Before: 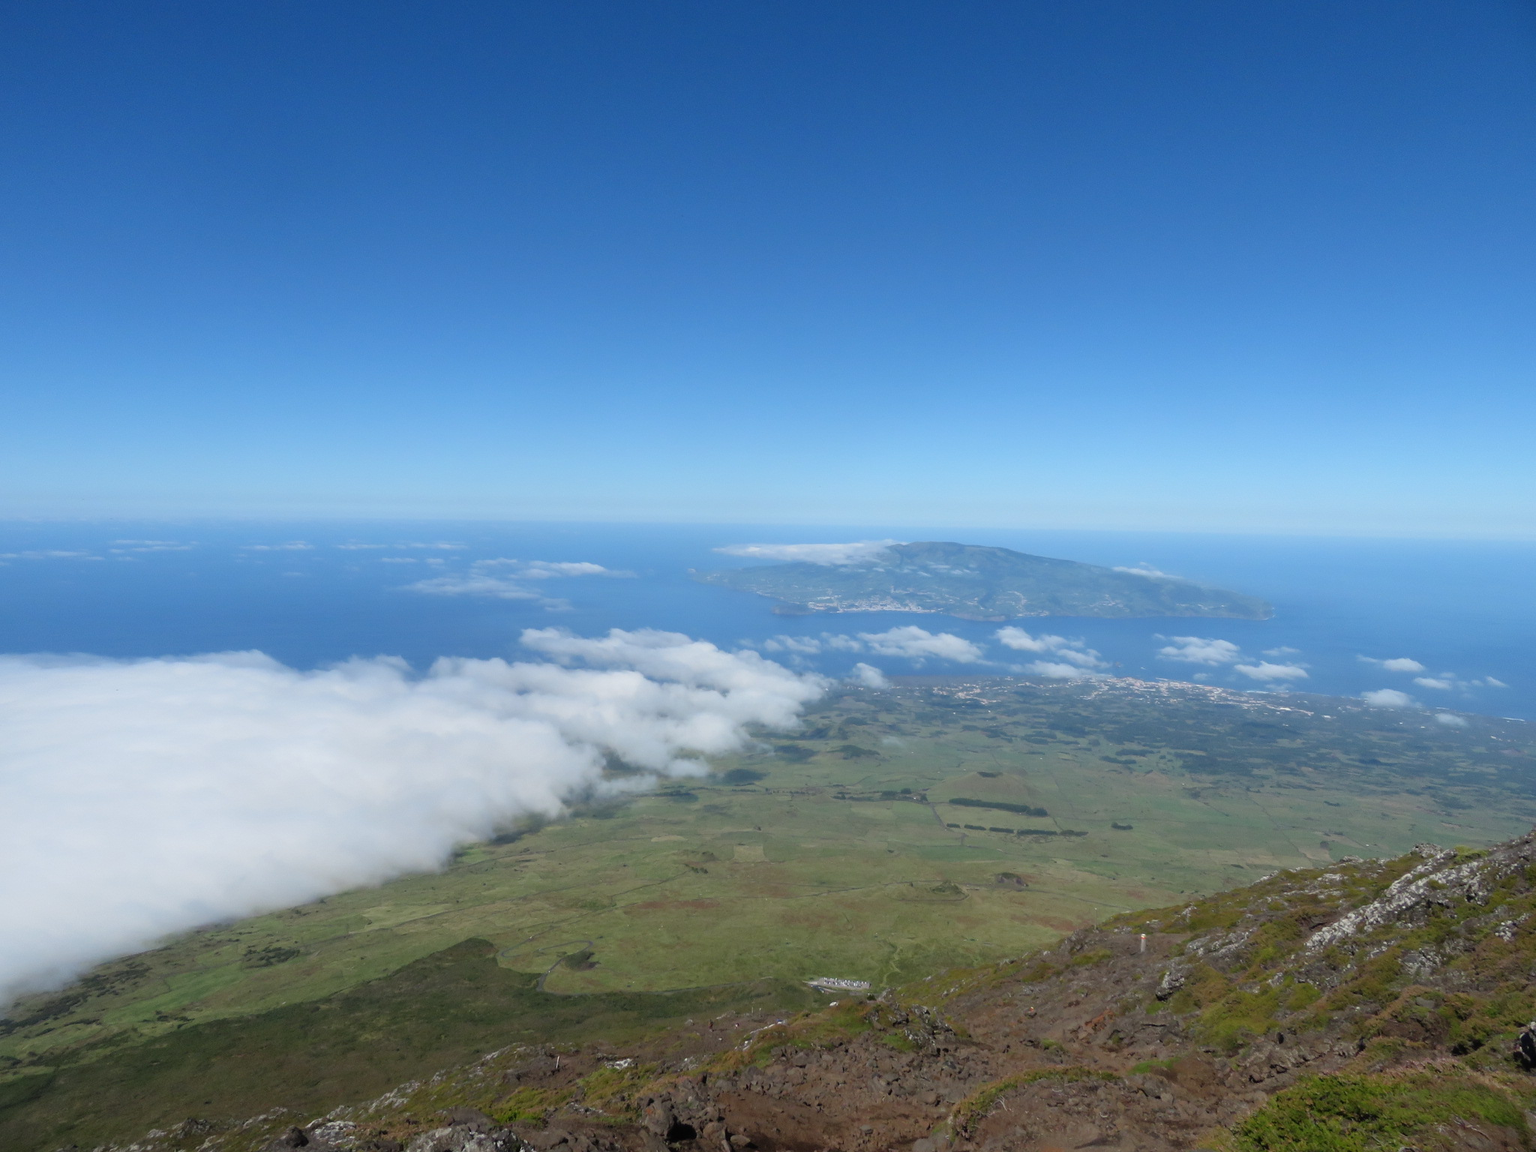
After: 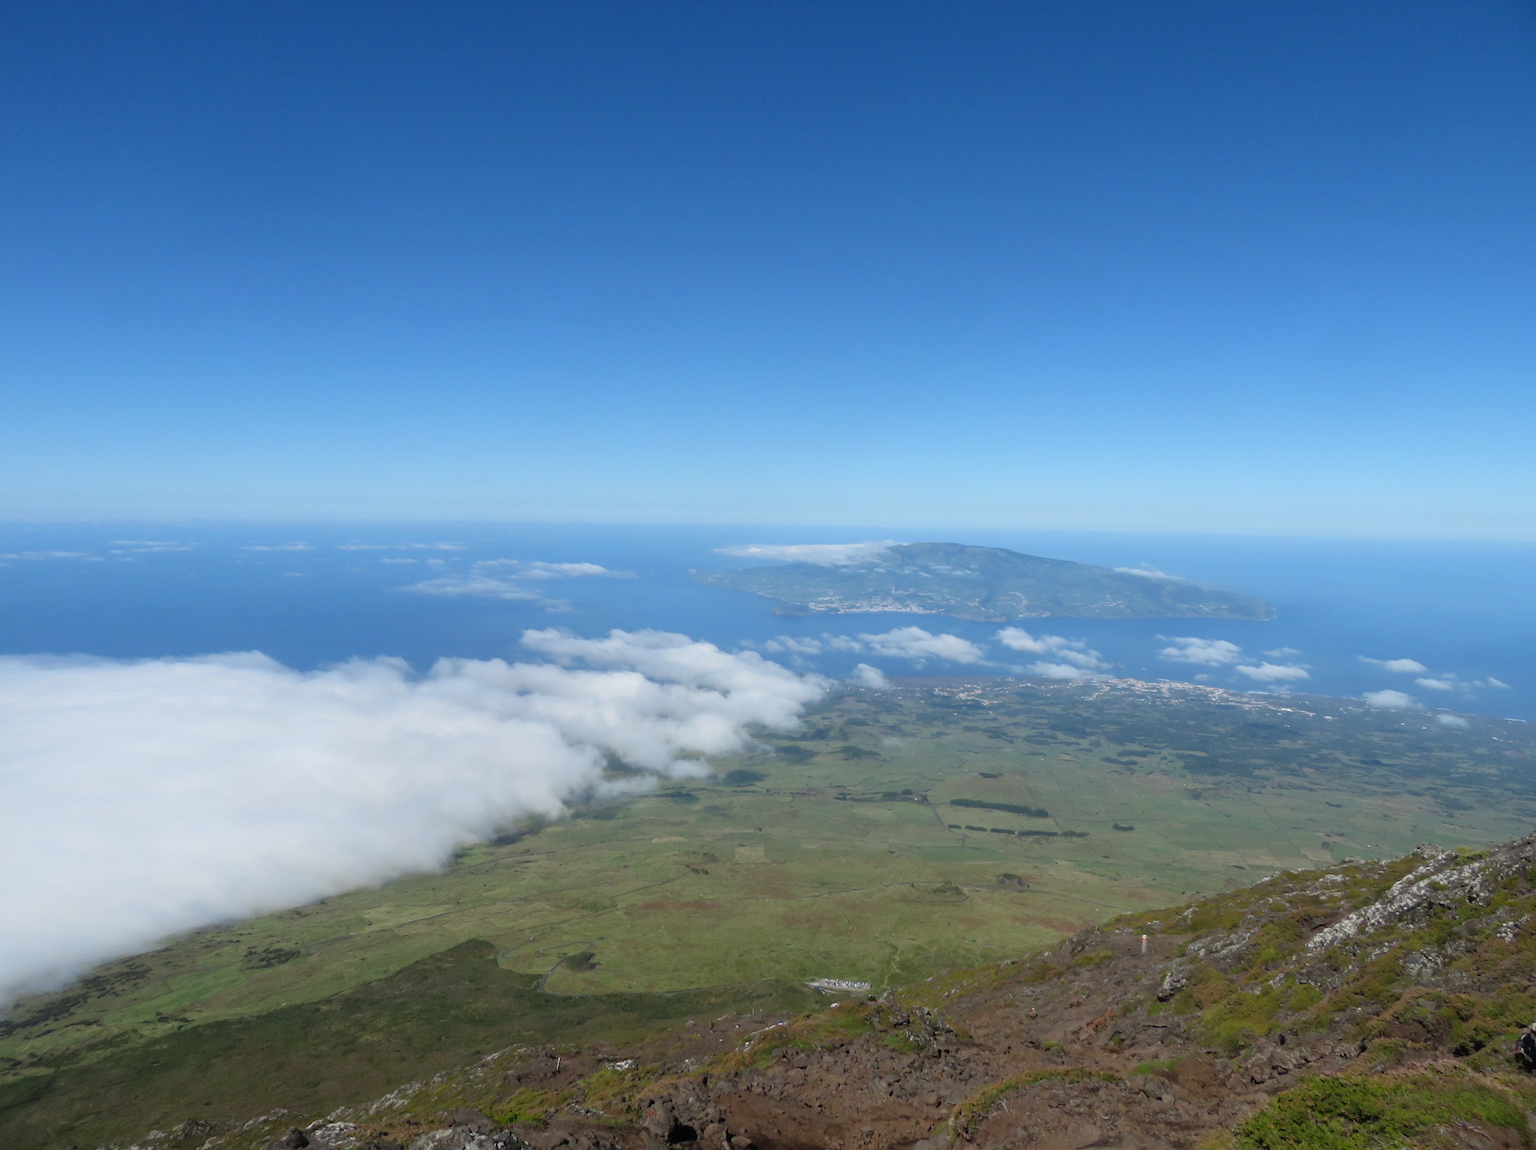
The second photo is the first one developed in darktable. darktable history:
crop: top 0.05%, bottom 0.098%
tone equalizer: on, module defaults
